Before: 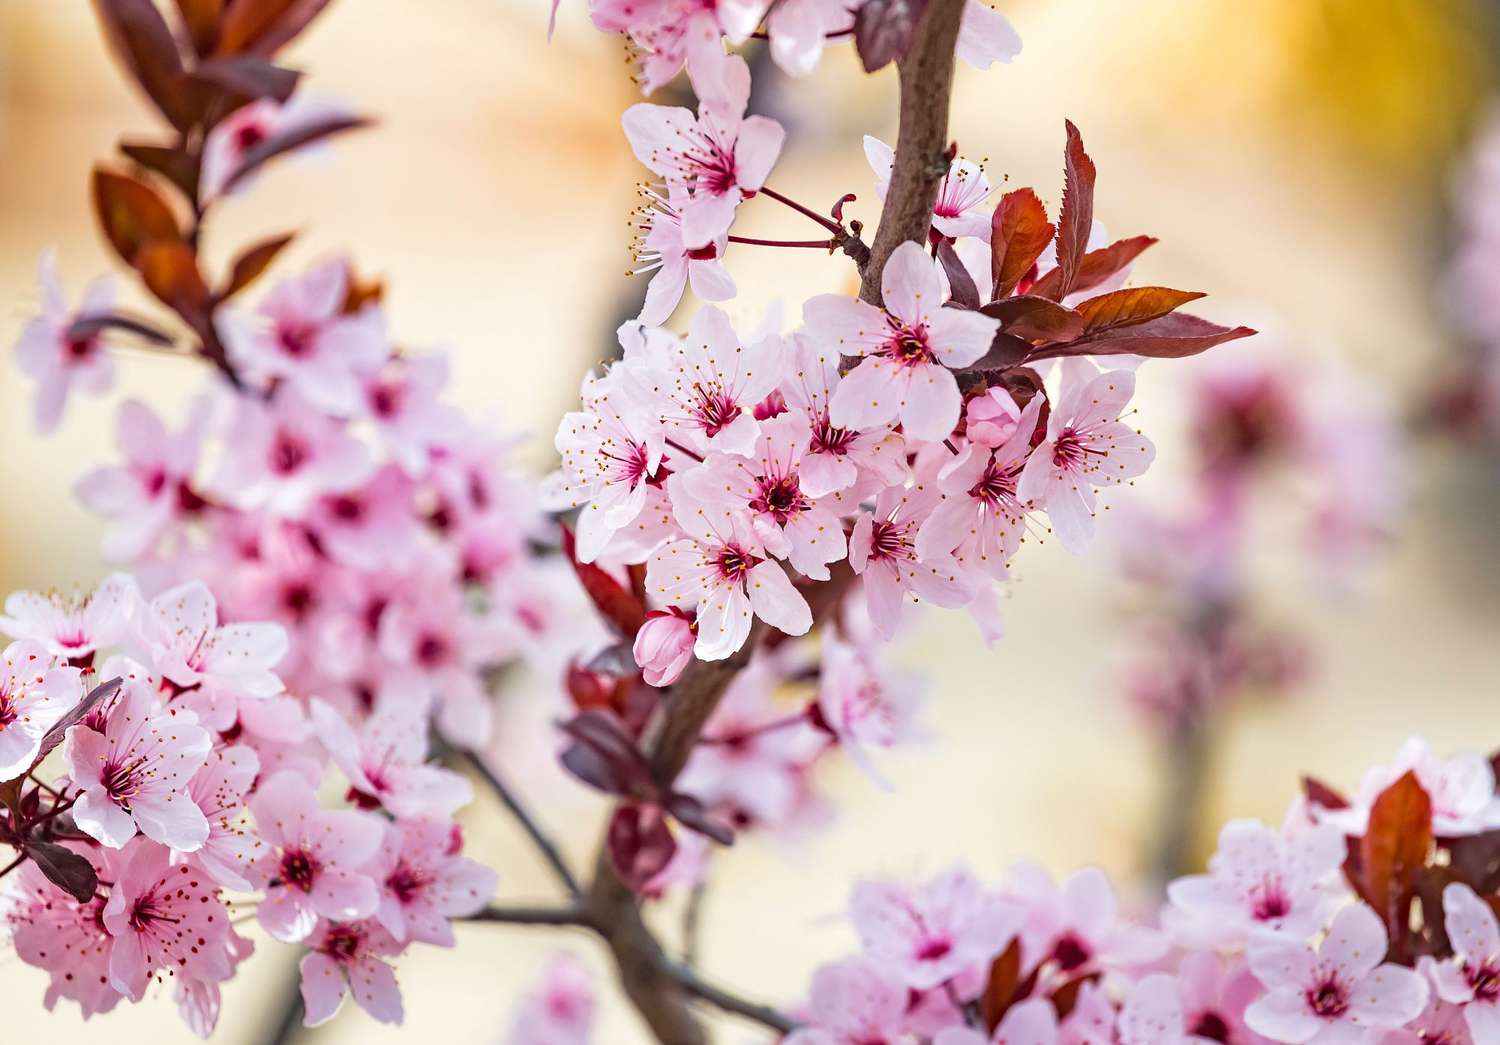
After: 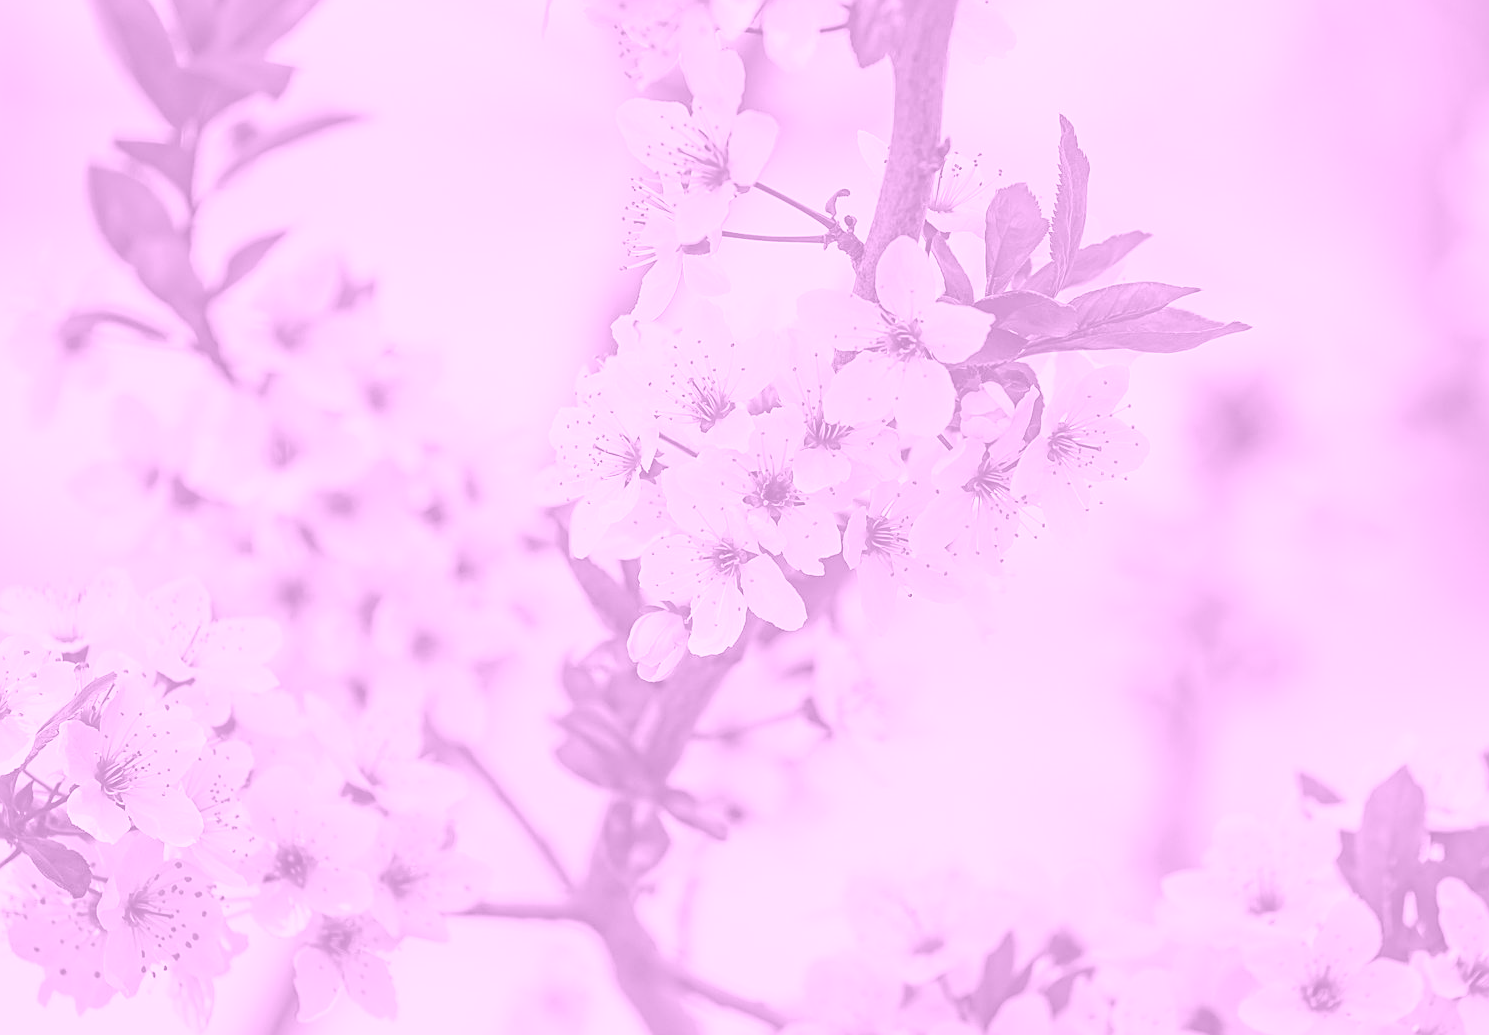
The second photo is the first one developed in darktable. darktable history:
sharpen: on, module defaults
colorize: hue 331.2°, saturation 69%, source mix 30.28%, lightness 69.02%, version 1
crop: left 0.434%, top 0.485%, right 0.244%, bottom 0.386%
